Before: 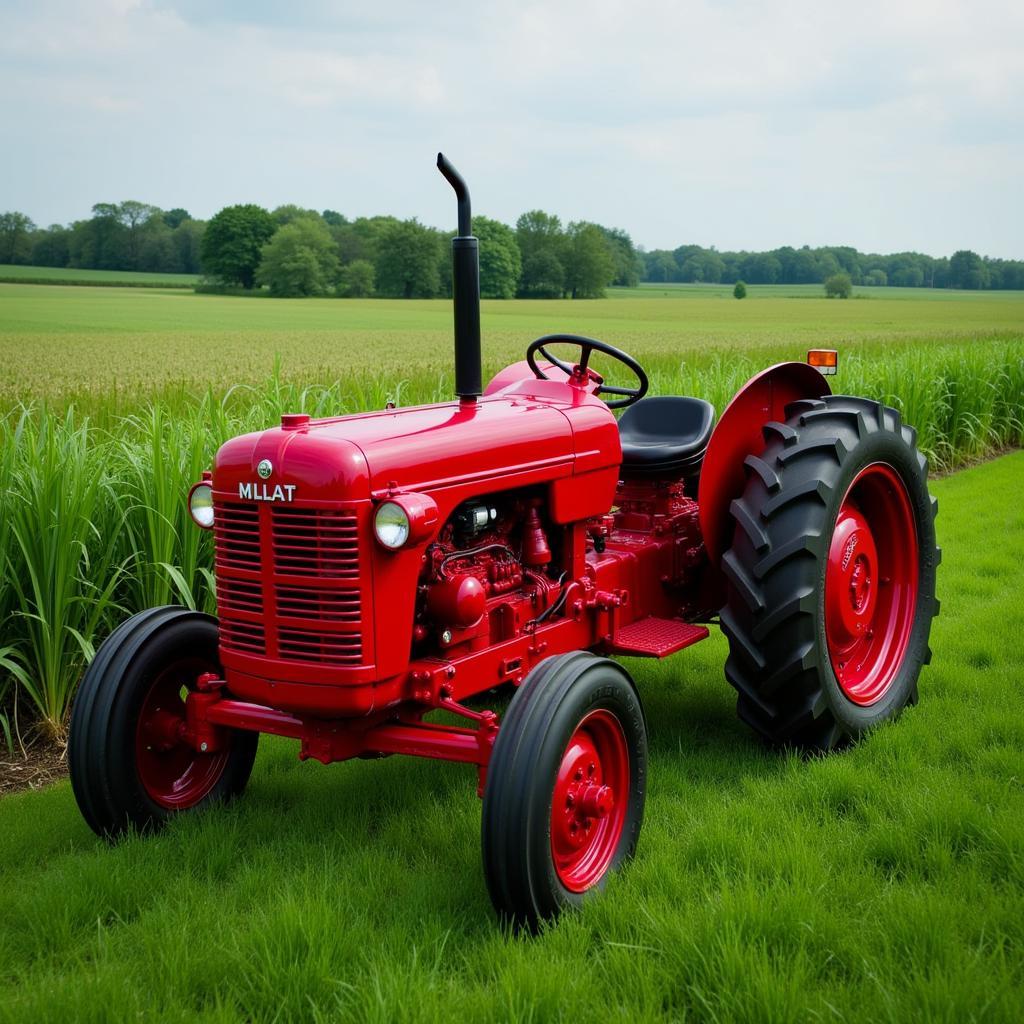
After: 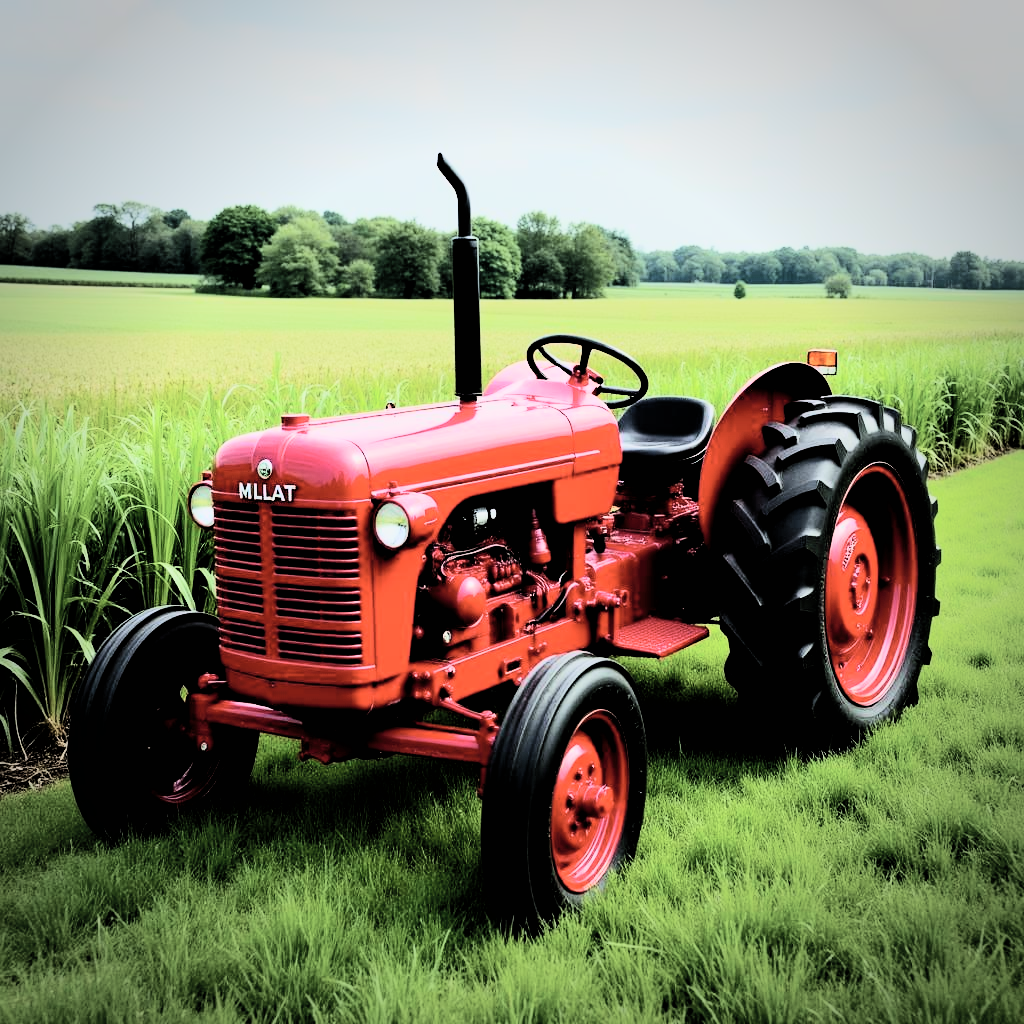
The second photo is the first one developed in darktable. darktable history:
vignetting: fall-off start 71.51%, brightness -0.436, saturation -0.203, center (-0.011, 0)
filmic rgb: black relative exposure -2.91 EV, white relative exposure 4.56 EV, hardness 1.77, contrast 1.239, iterations of high-quality reconstruction 0
tone curve: curves: ch0 [(0, 0) (0.003, 0.004) (0.011, 0.015) (0.025, 0.034) (0.044, 0.061) (0.069, 0.095) (0.1, 0.137) (0.136, 0.186) (0.177, 0.243) (0.224, 0.307) (0.277, 0.416) (0.335, 0.533) (0.399, 0.641) (0.468, 0.748) (0.543, 0.829) (0.623, 0.886) (0.709, 0.924) (0.801, 0.951) (0.898, 0.975) (1, 1)], color space Lab, independent channels, preserve colors none
